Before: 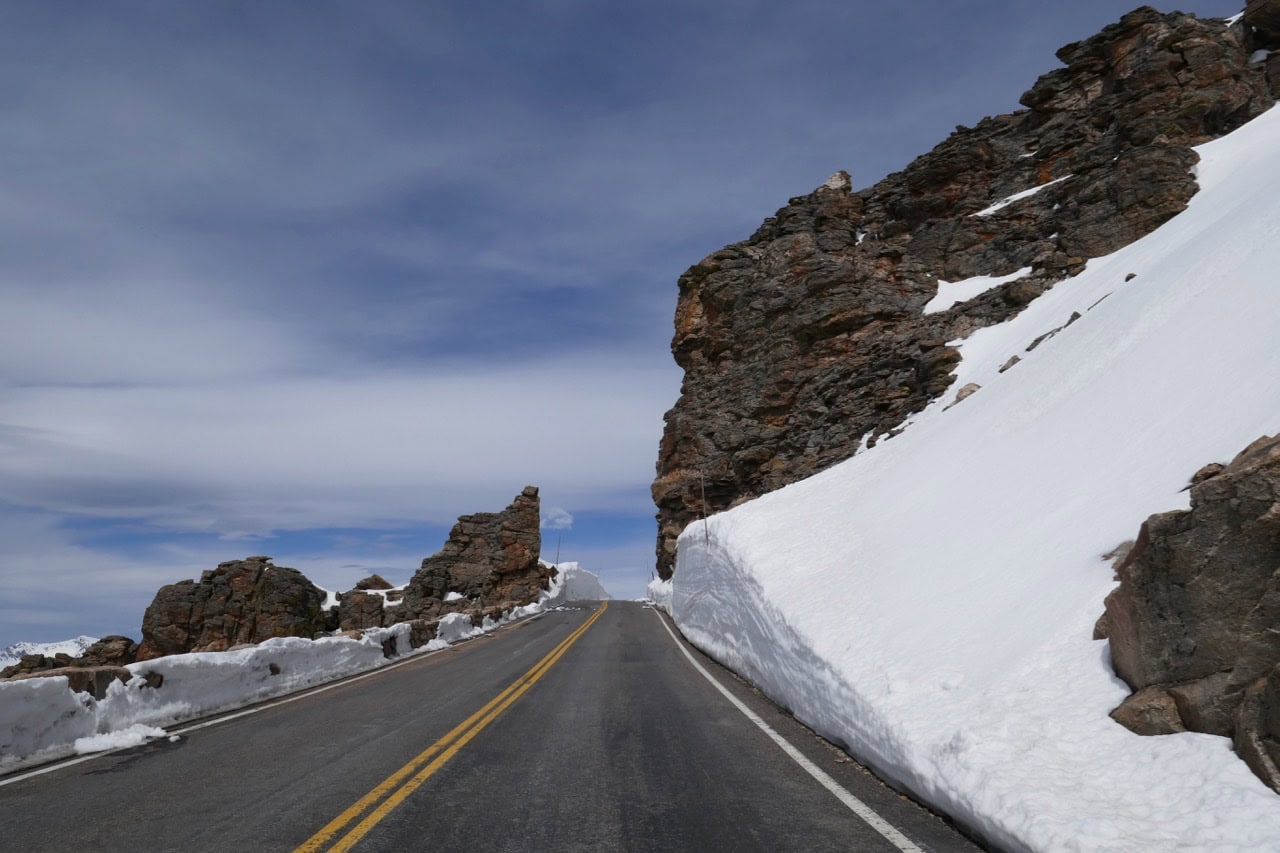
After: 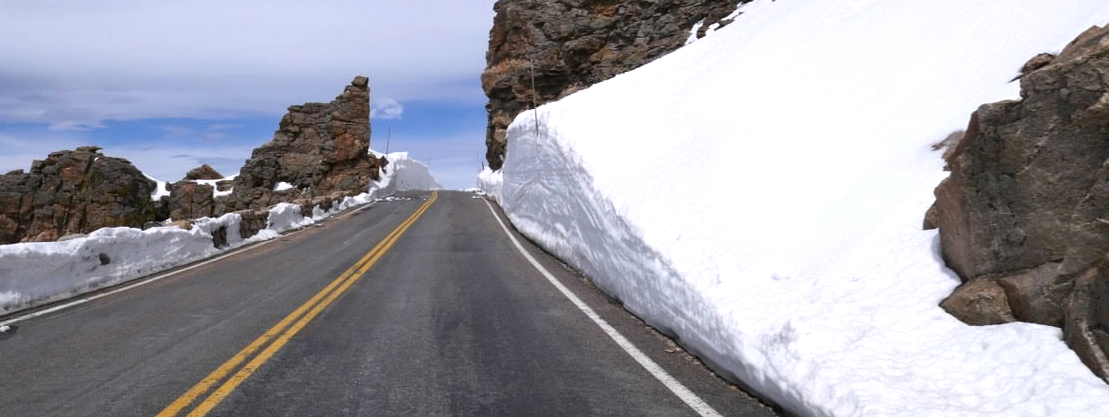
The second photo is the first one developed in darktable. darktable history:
crop and rotate: left 13.306%, top 48.129%, bottom 2.928%
exposure: exposure 0.6 EV, compensate highlight preservation false
white balance: red 1.009, blue 1.027
shadows and highlights: shadows 37.27, highlights -28.18, soften with gaussian
